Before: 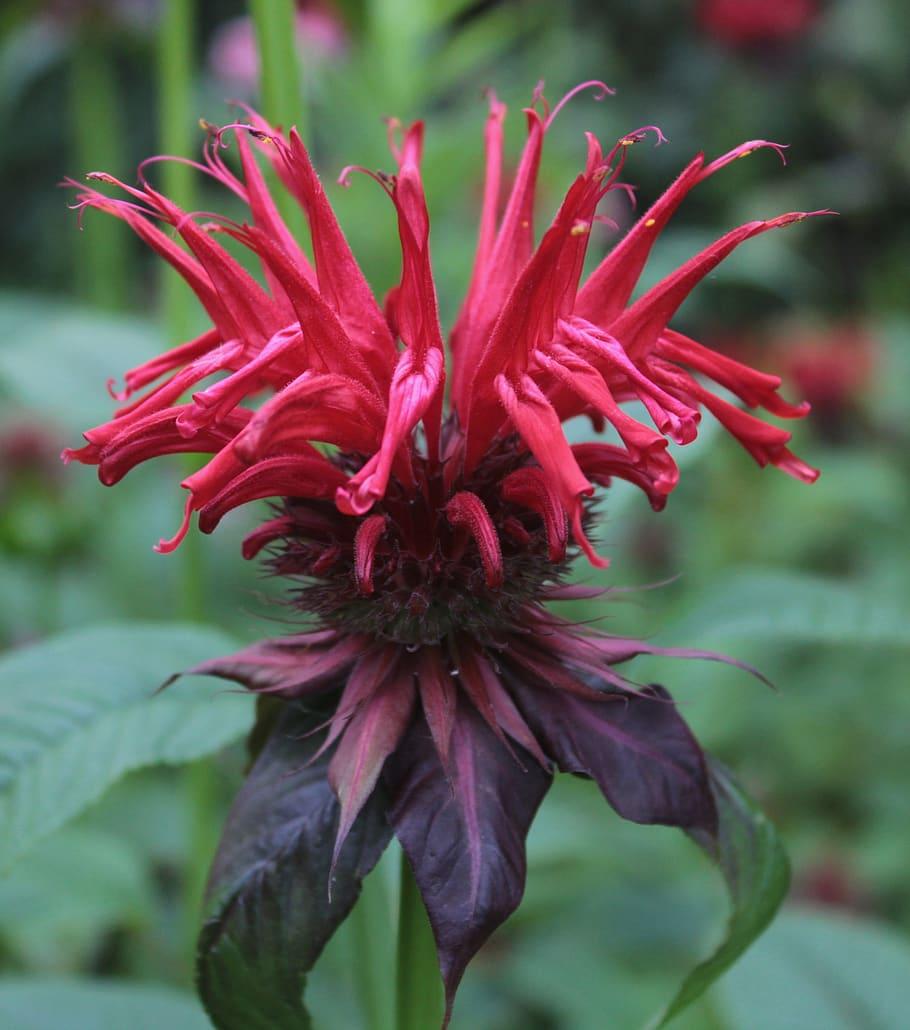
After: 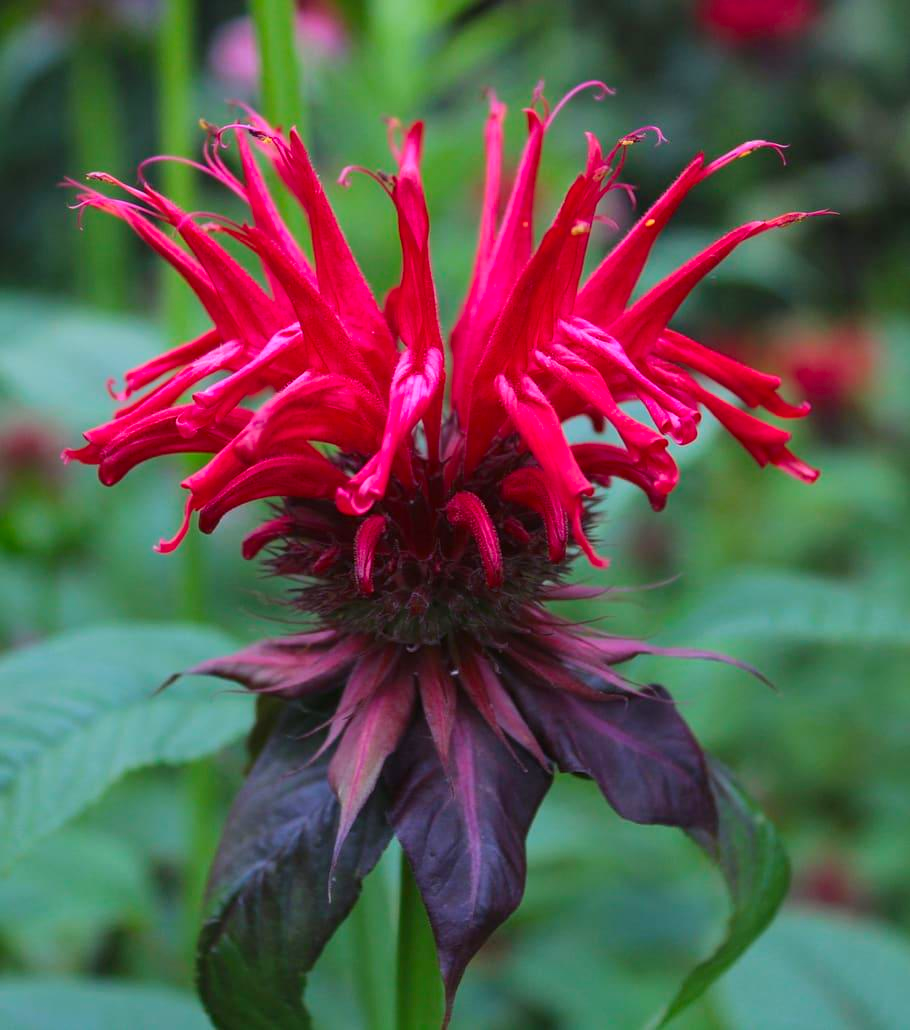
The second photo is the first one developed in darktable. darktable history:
color correction: highlights b* -0.044, saturation 1.36
